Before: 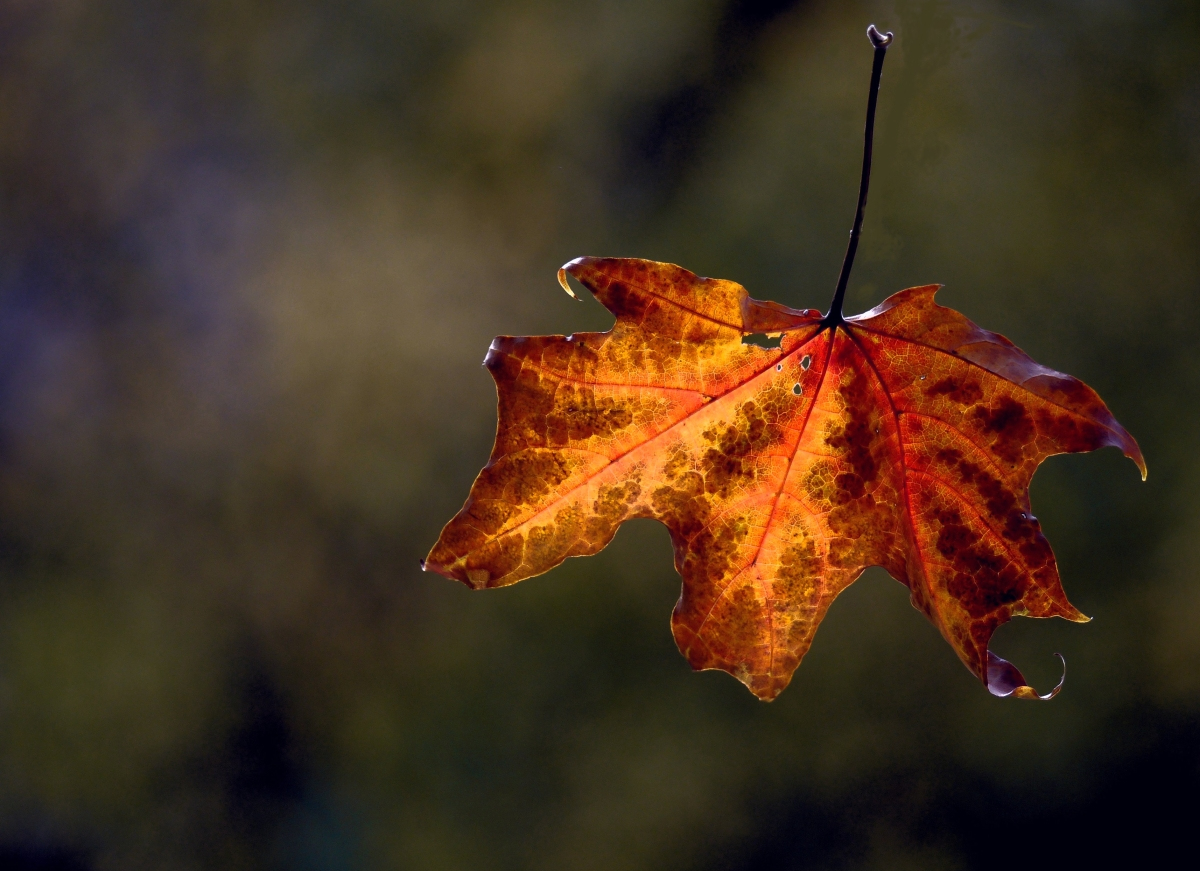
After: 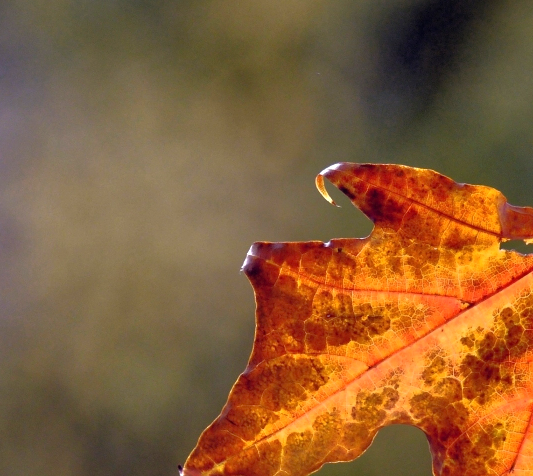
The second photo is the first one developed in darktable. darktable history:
tone equalizer: -7 EV 0.142 EV, -6 EV 0.606 EV, -5 EV 1.17 EV, -4 EV 1.32 EV, -3 EV 1.16 EV, -2 EV 0.6 EV, -1 EV 0.164 EV
crop: left 20.222%, top 10.828%, right 35.322%, bottom 34.42%
